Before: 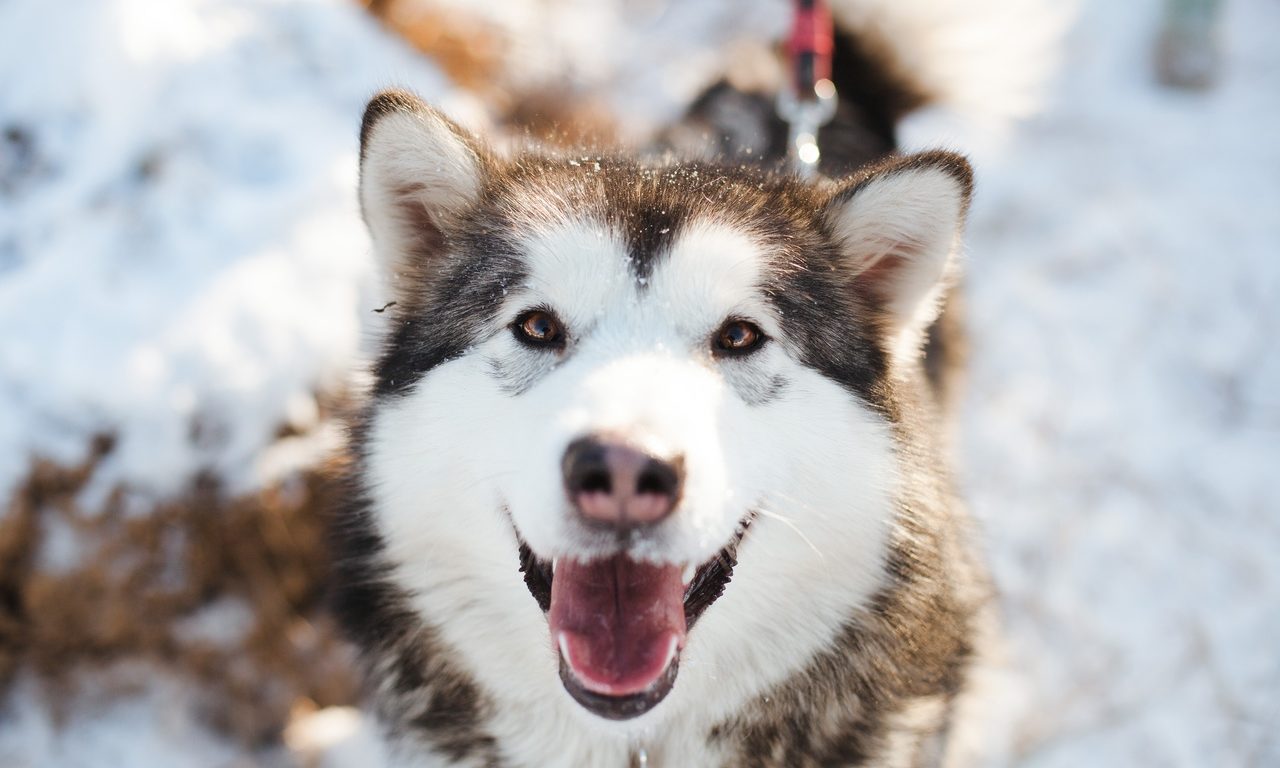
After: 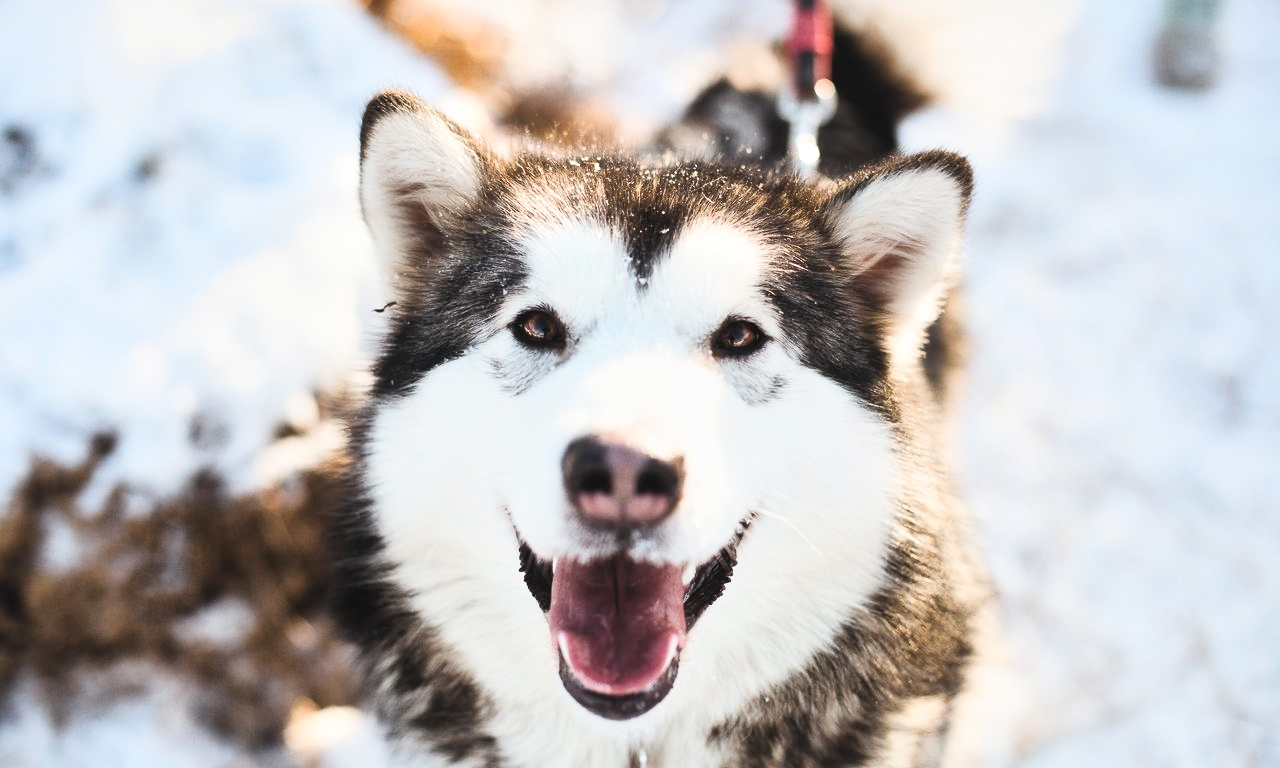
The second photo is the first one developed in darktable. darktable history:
local contrast: mode bilateral grid, contrast 25, coarseness 60, detail 151%, midtone range 0.2
exposure: black level correction -0.015, exposure -0.5 EV, compensate highlight preservation false
color balance rgb: perceptual saturation grading › global saturation 25%, global vibrance 20%
contrast brightness saturation: contrast 0.39, brightness 0.53
filmic rgb: middle gray luminance 21.73%, black relative exposure -14 EV, white relative exposure 2.96 EV, threshold 6 EV, target black luminance 0%, hardness 8.81, latitude 59.69%, contrast 1.208, highlights saturation mix 5%, shadows ↔ highlights balance 41.6%, add noise in highlights 0, color science v3 (2019), use custom middle-gray values true, iterations of high-quality reconstruction 0, contrast in highlights soft, enable highlight reconstruction true
